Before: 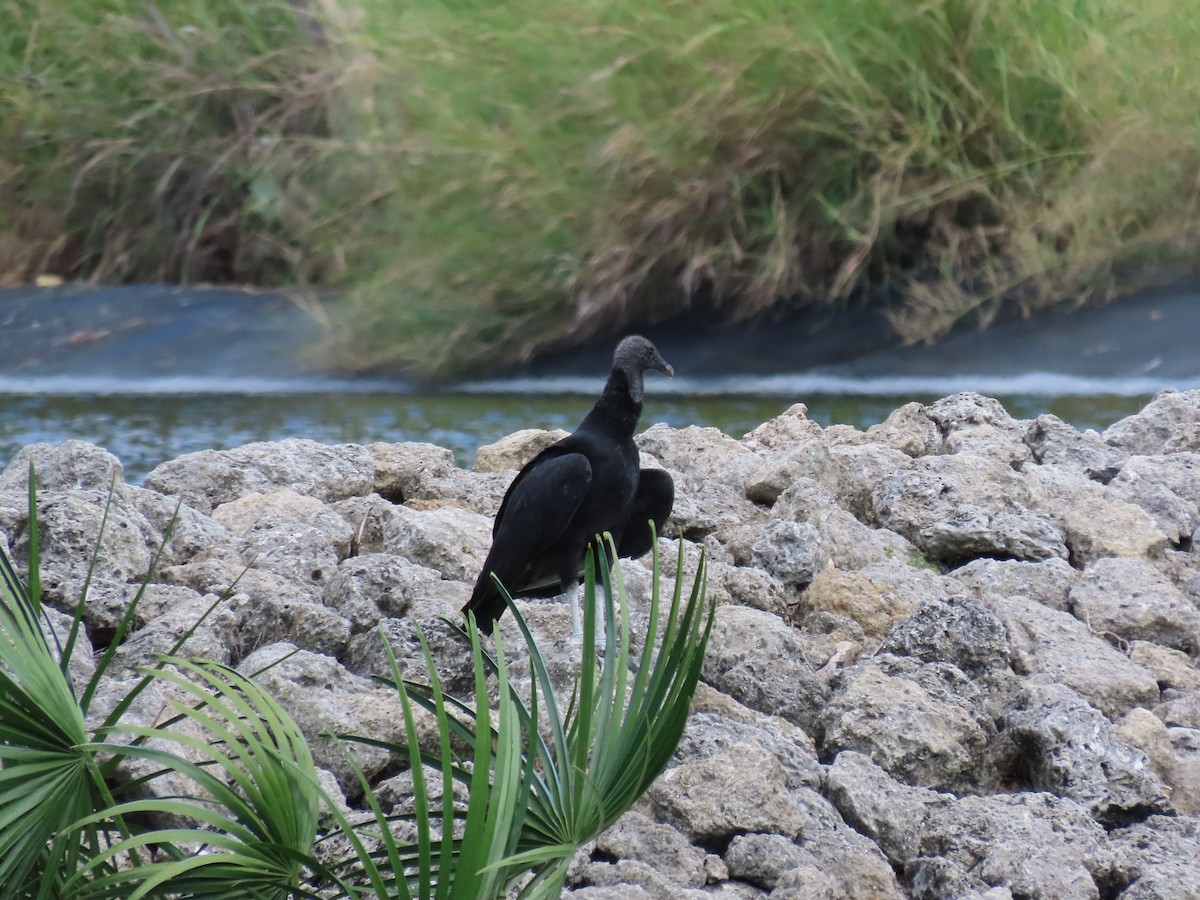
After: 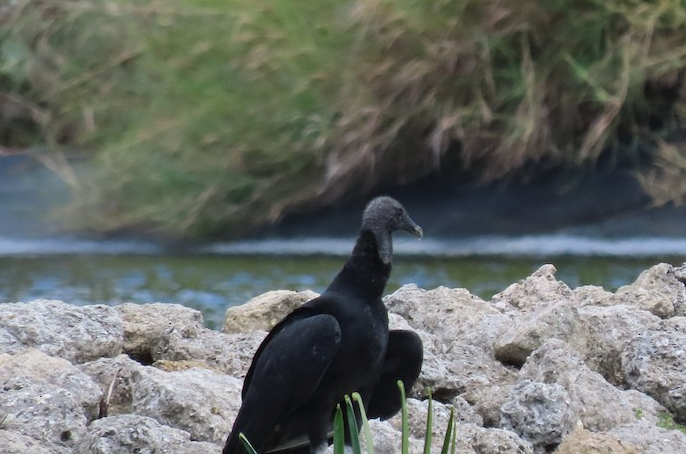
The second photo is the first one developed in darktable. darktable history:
exposure: black level correction 0, compensate exposure bias true, compensate highlight preservation false
crop: left 20.932%, top 15.471%, right 21.848%, bottom 34.081%
